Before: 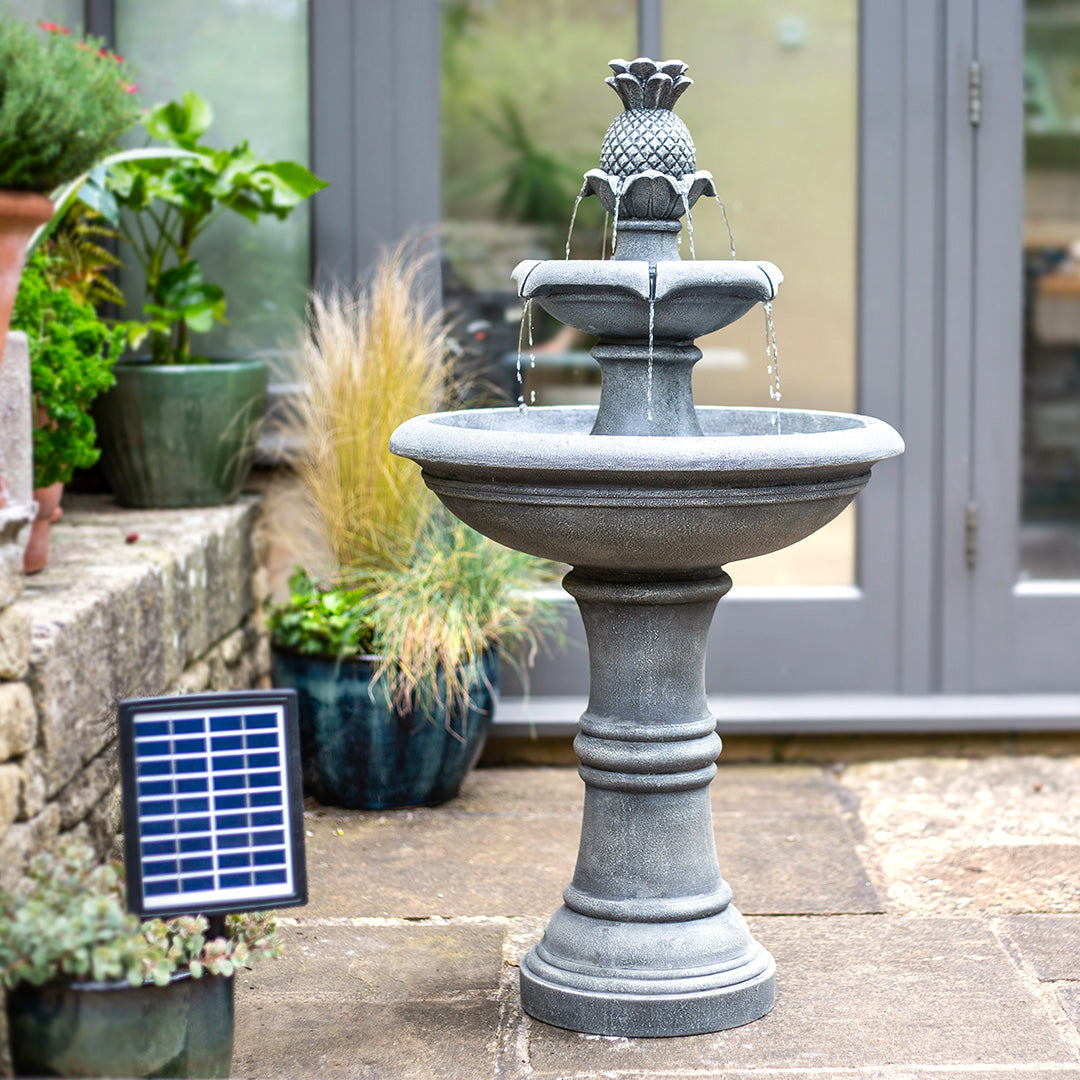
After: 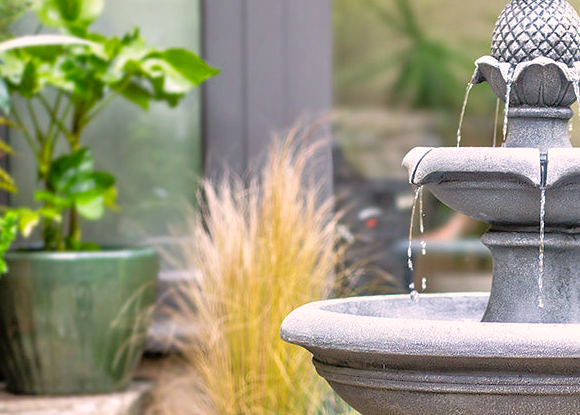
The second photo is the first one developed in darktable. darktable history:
color correction: highlights a* 7.97, highlights b* 4.11
tone equalizer: -7 EV 0.152 EV, -6 EV 0.633 EV, -5 EV 1.13 EV, -4 EV 1.34 EV, -3 EV 1.13 EV, -2 EV 0.6 EV, -1 EV 0.156 EV
crop: left 10.153%, top 10.477%, right 36.087%, bottom 51.045%
